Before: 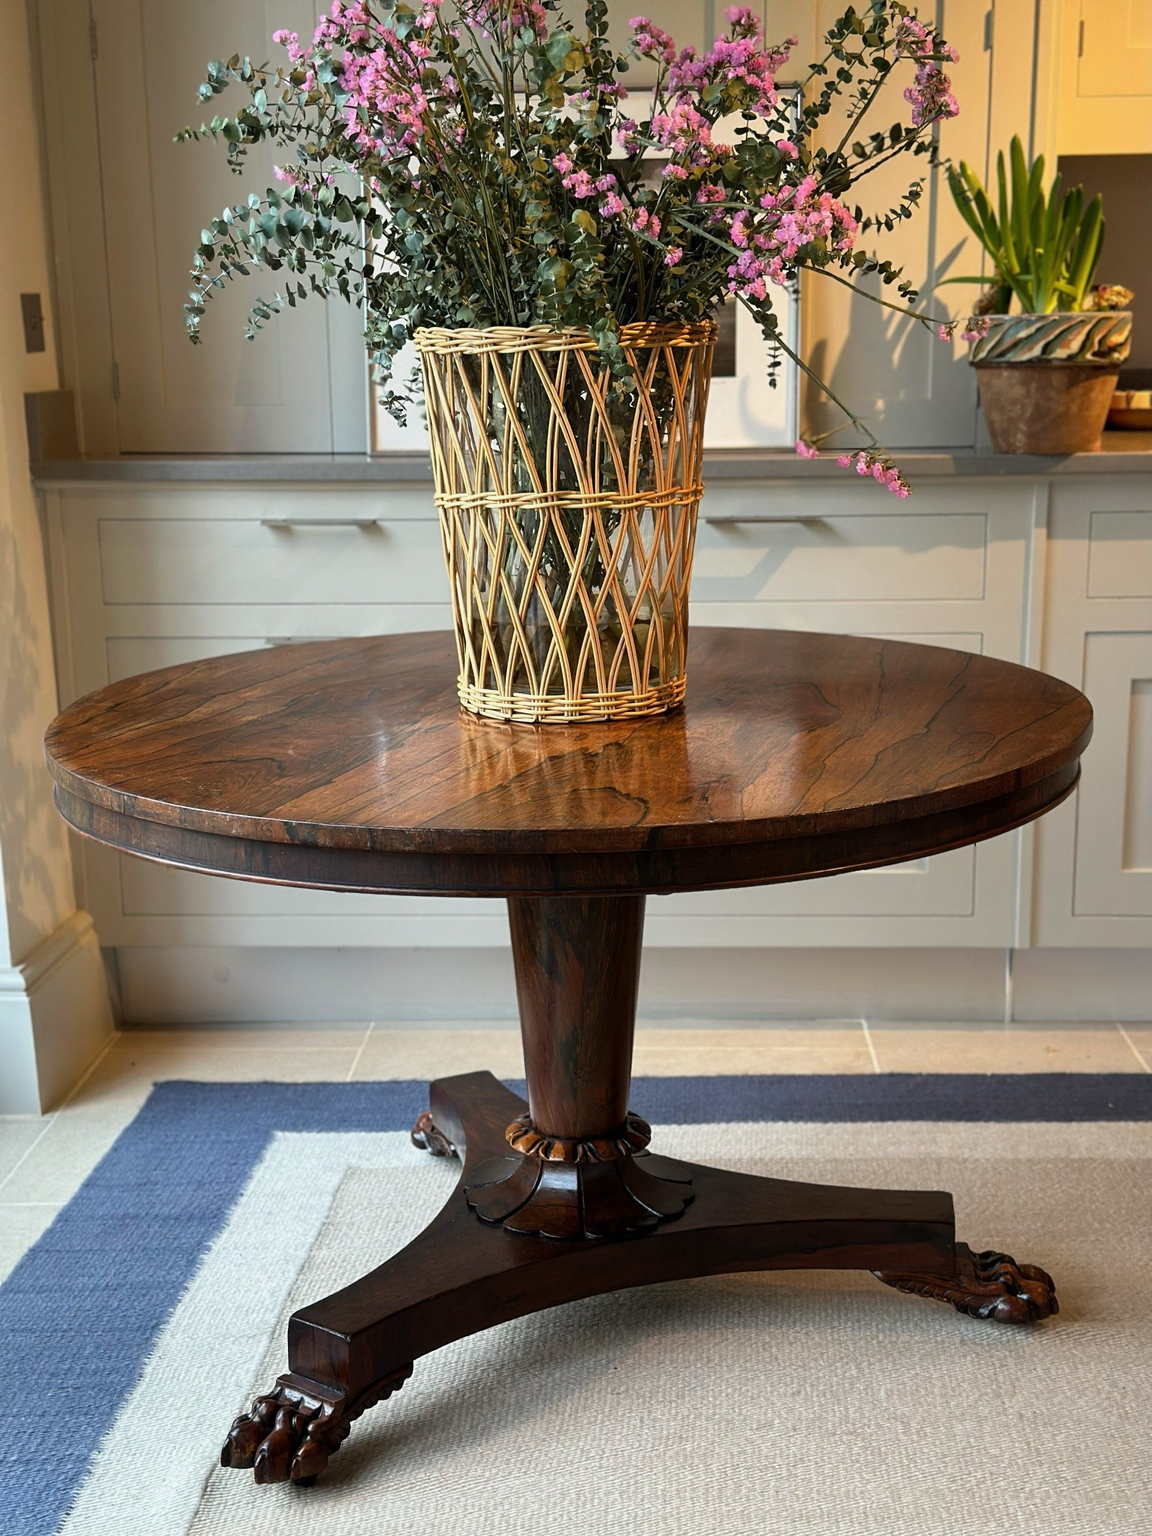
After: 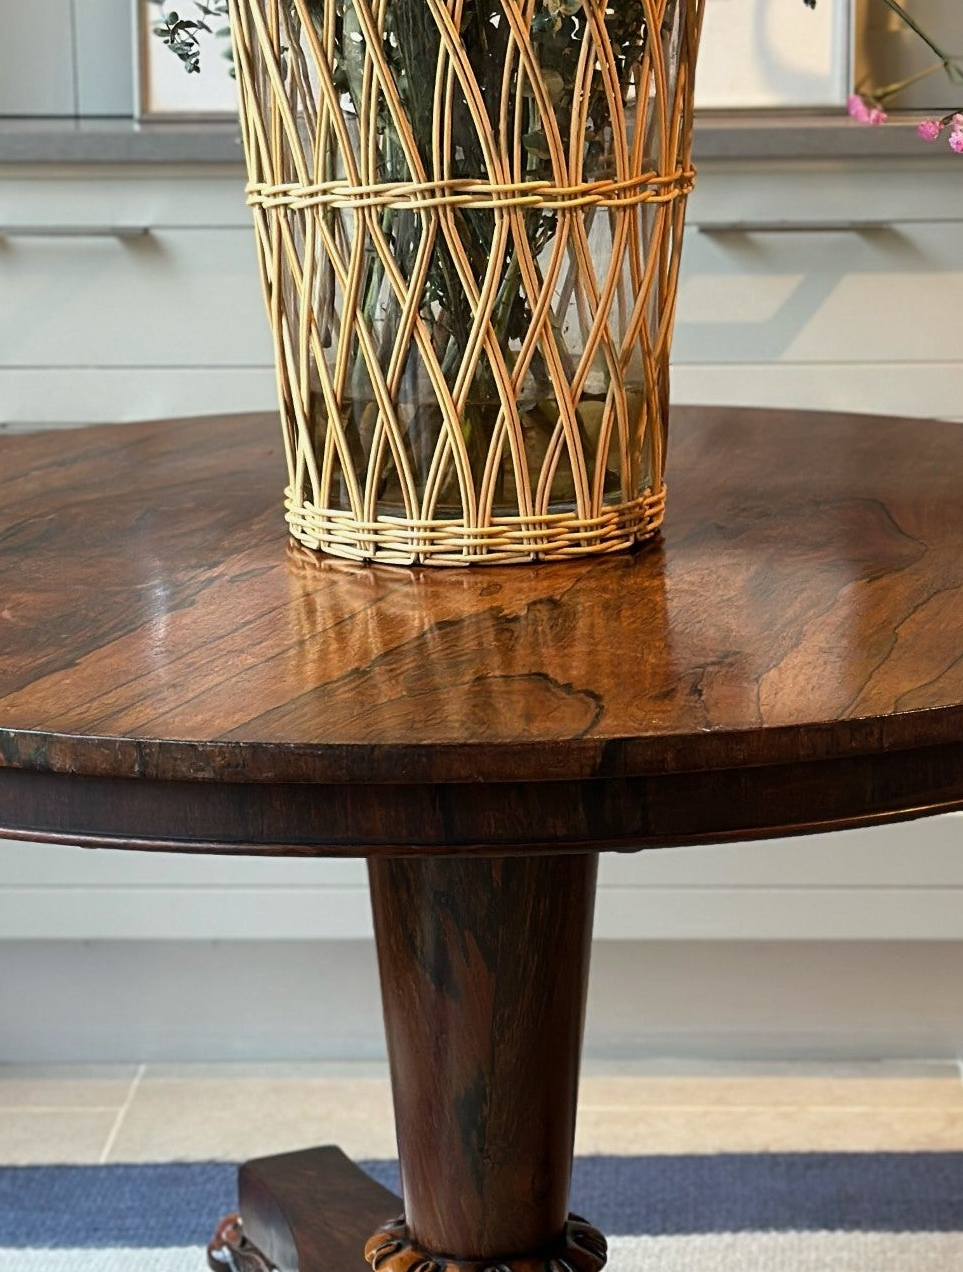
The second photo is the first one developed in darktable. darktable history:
crop: left 24.9%, top 24.962%, right 24.896%, bottom 25.342%
